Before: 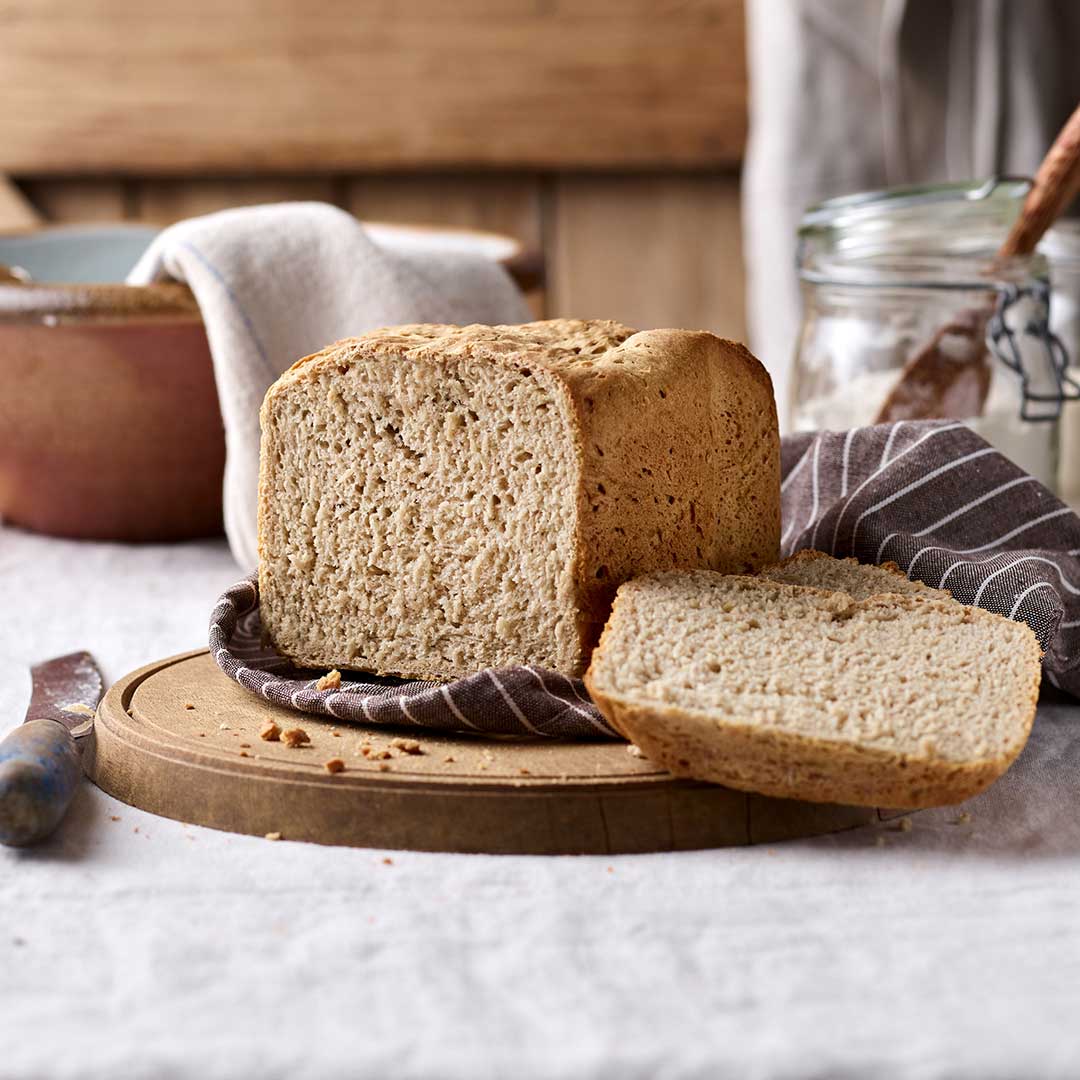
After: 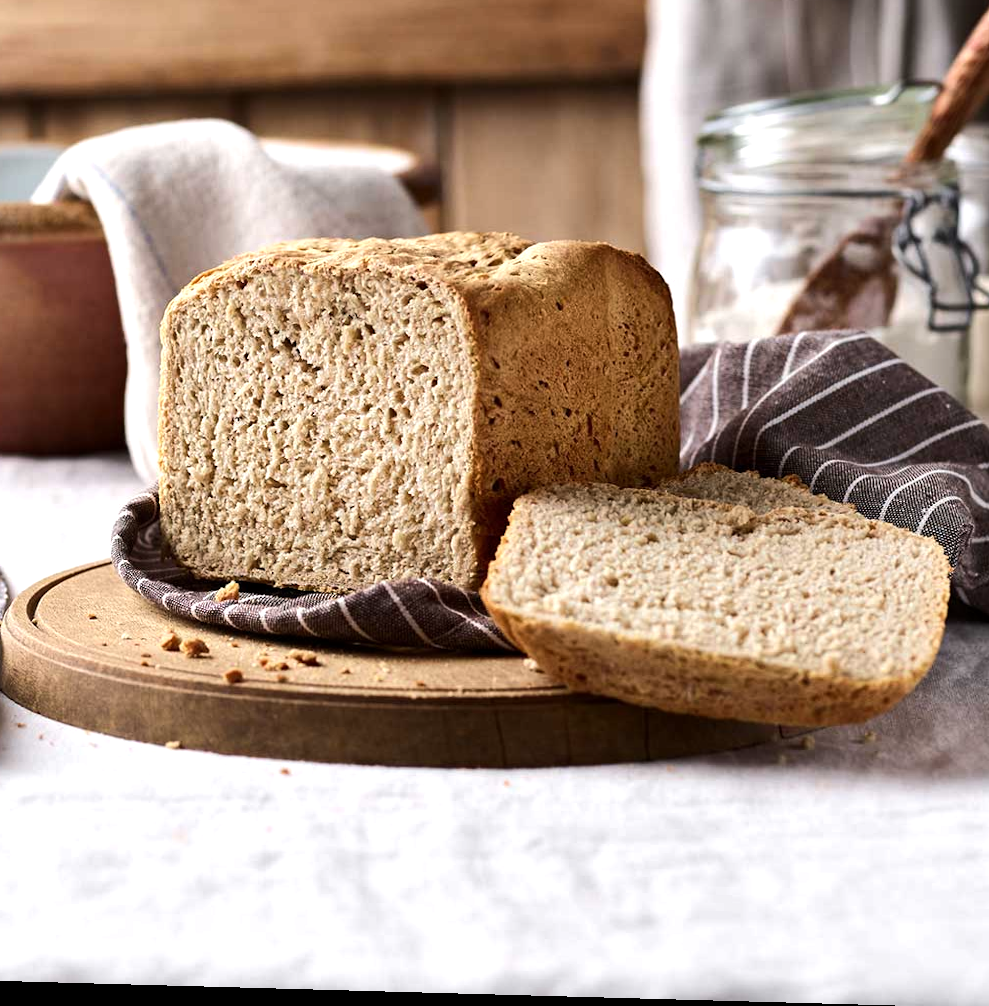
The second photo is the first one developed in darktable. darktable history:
tone equalizer: -8 EV -0.417 EV, -7 EV -0.389 EV, -6 EV -0.333 EV, -5 EV -0.222 EV, -3 EV 0.222 EV, -2 EV 0.333 EV, -1 EV 0.389 EV, +0 EV 0.417 EV, edges refinement/feathering 500, mask exposure compensation -1.57 EV, preserve details no
rotate and perspective: lens shift (horizontal) -0.055, automatic cropping off
crop and rotate: left 8.262%, top 9.226%
